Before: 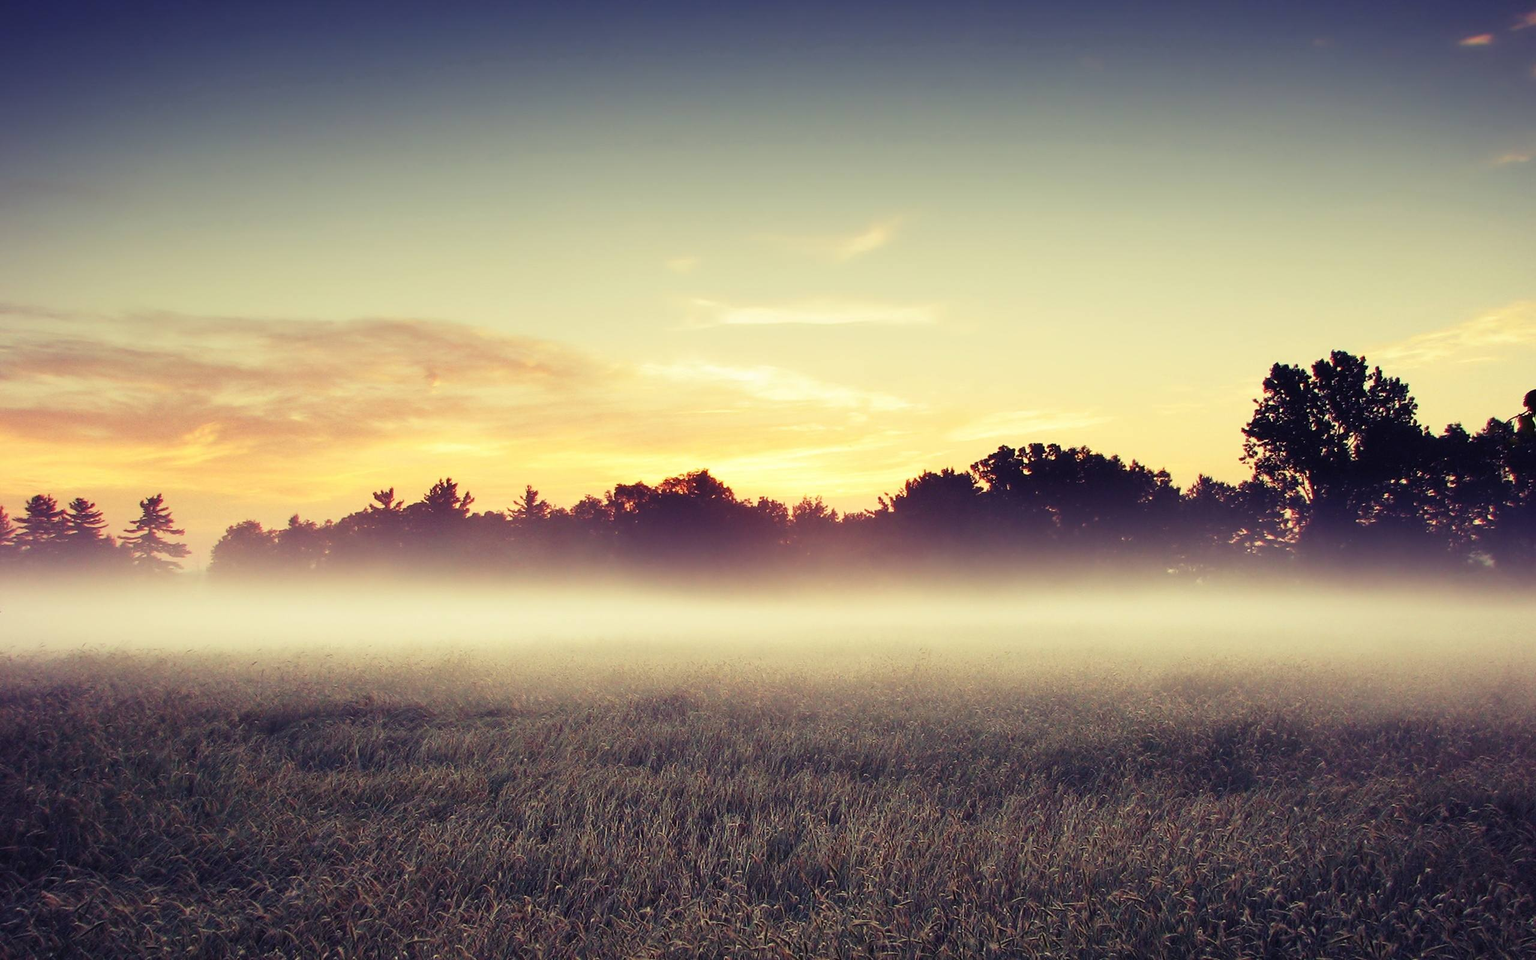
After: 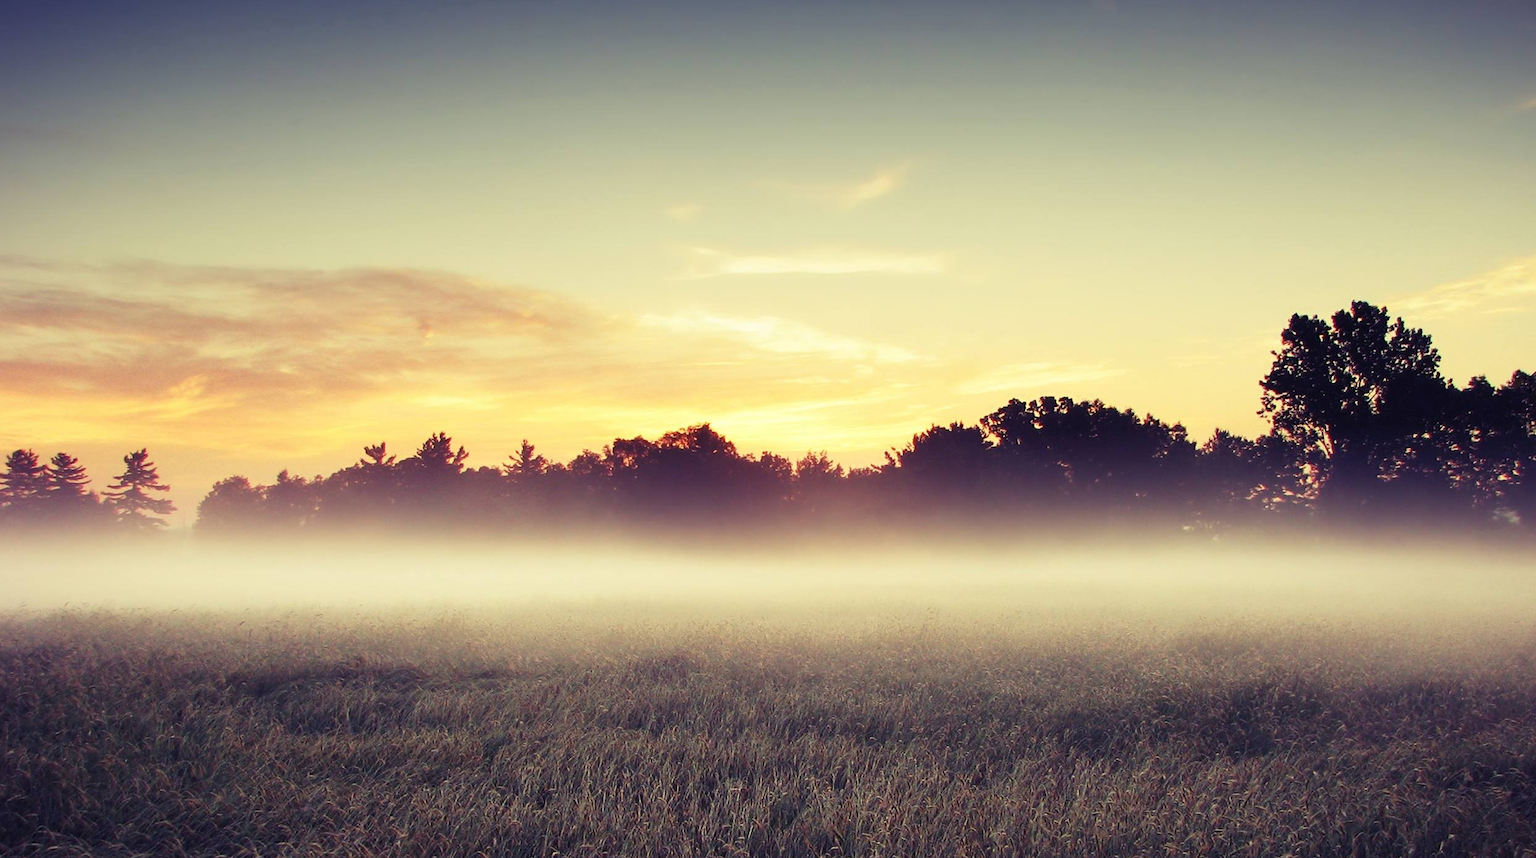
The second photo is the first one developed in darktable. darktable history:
crop: left 1.309%, top 6.127%, right 1.654%, bottom 7.058%
